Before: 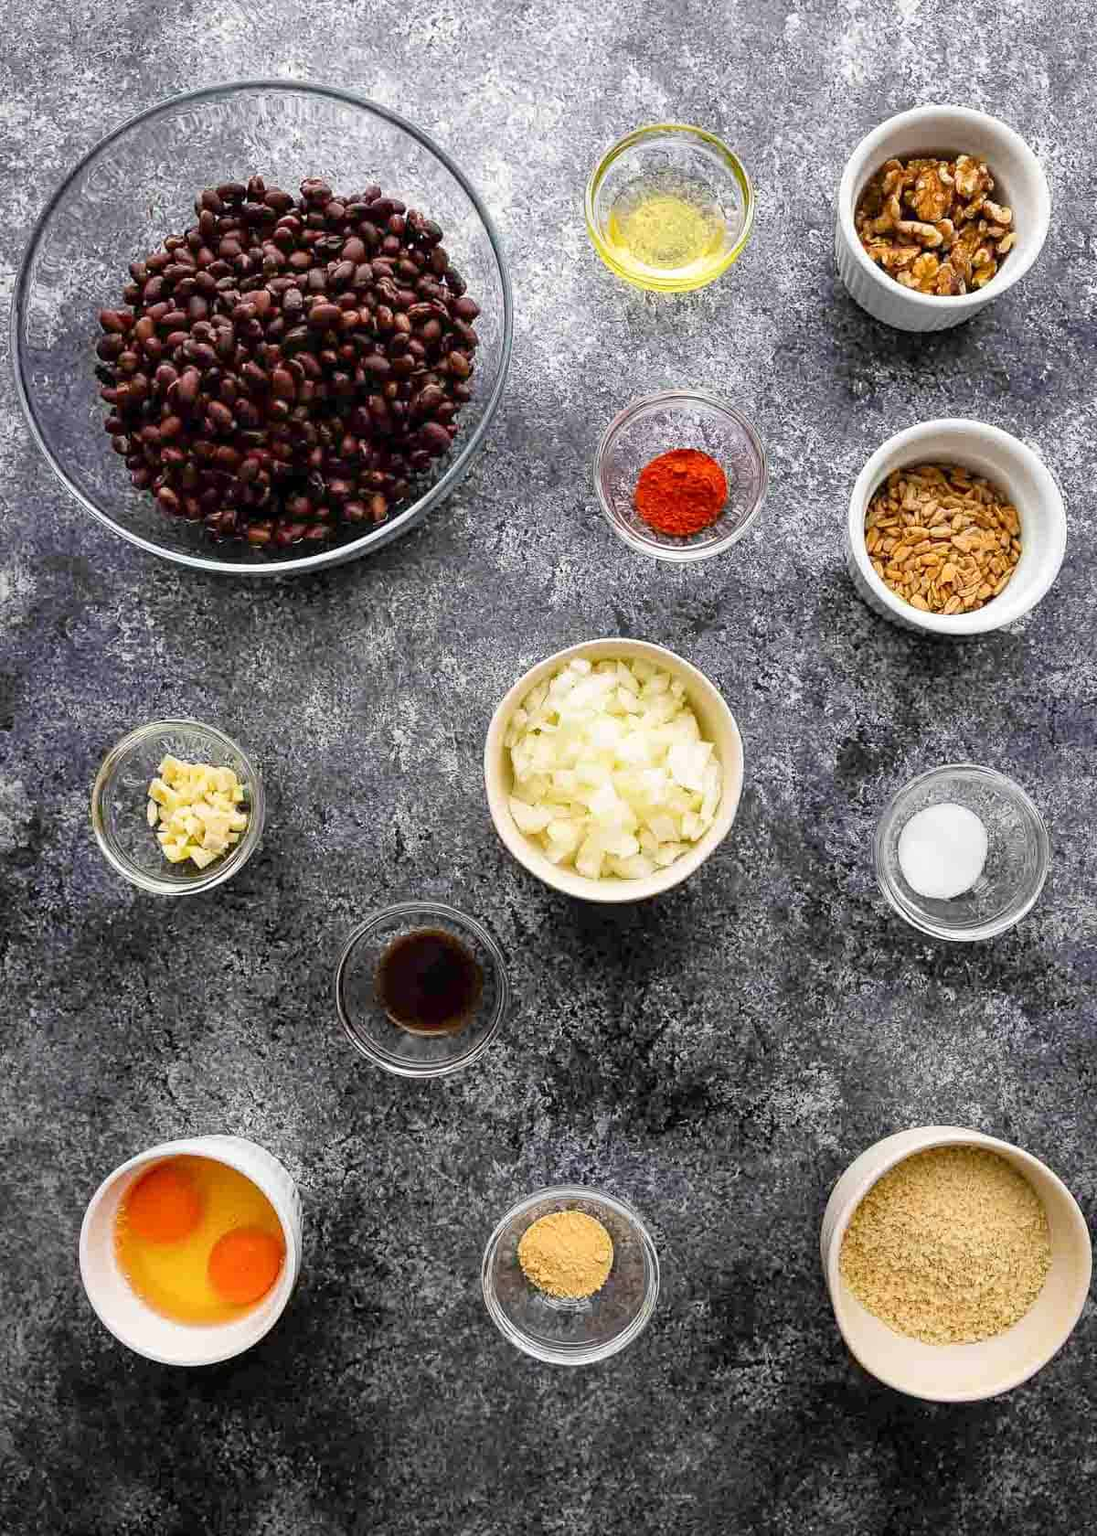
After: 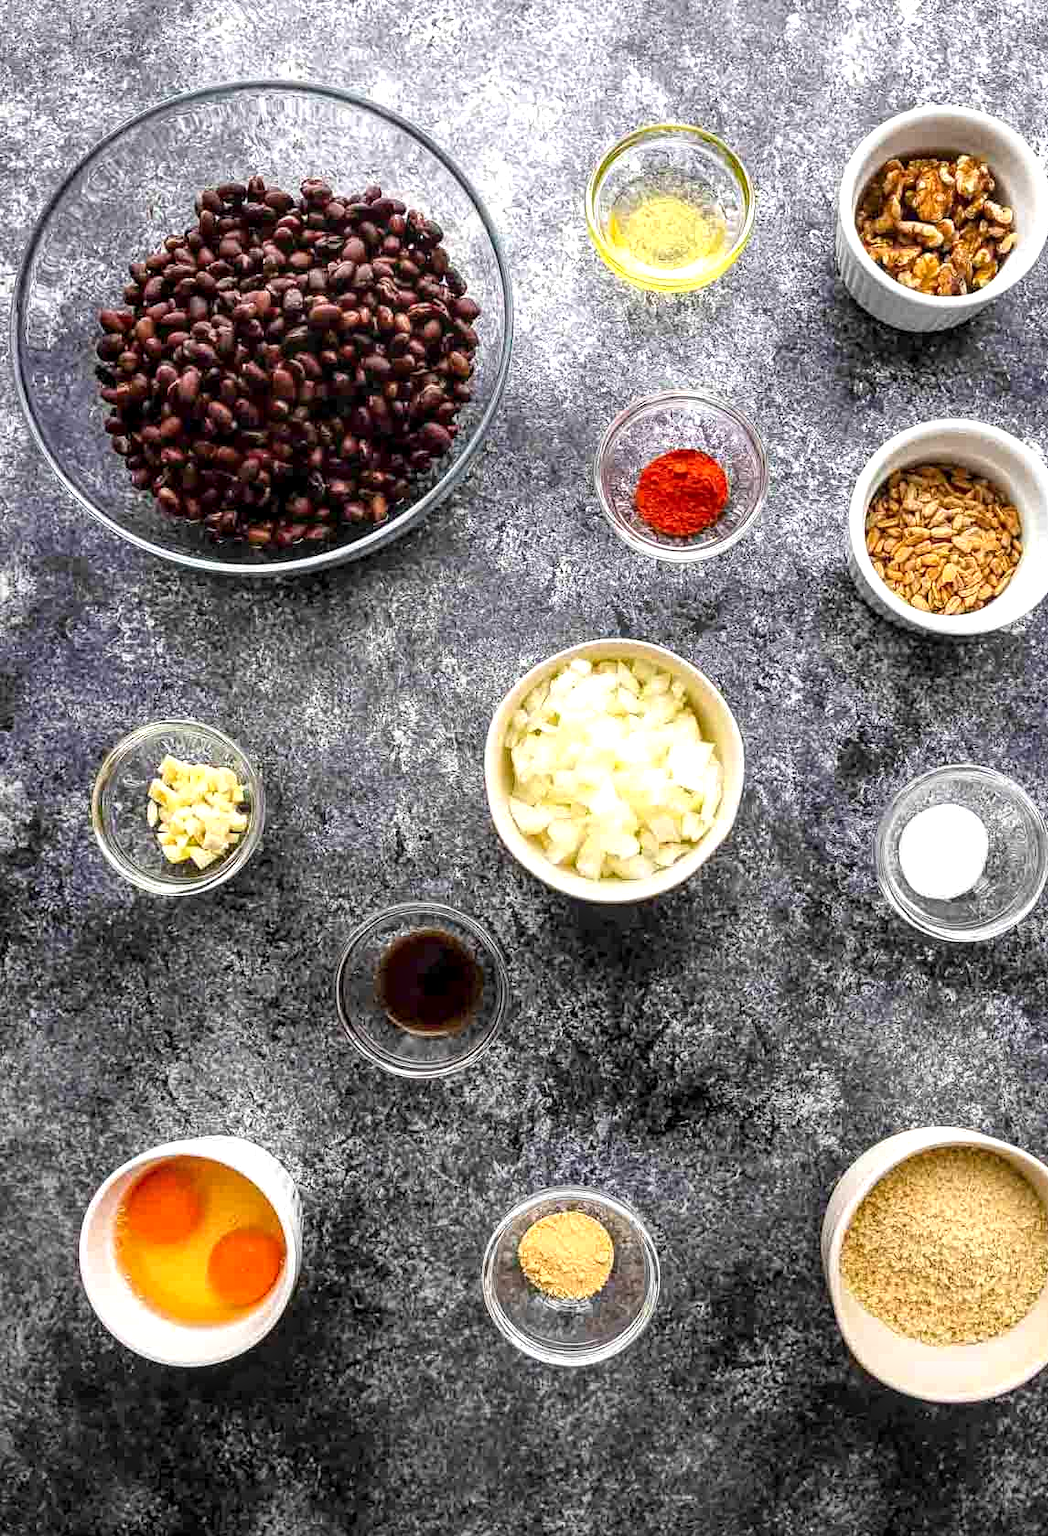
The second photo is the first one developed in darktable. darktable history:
color balance rgb: perceptual saturation grading › global saturation -0.14%, perceptual brilliance grading › global brilliance 17.565%, saturation formula JzAzBz (2021)
crop: right 4.497%, bottom 0.044%
local contrast: detail 130%
